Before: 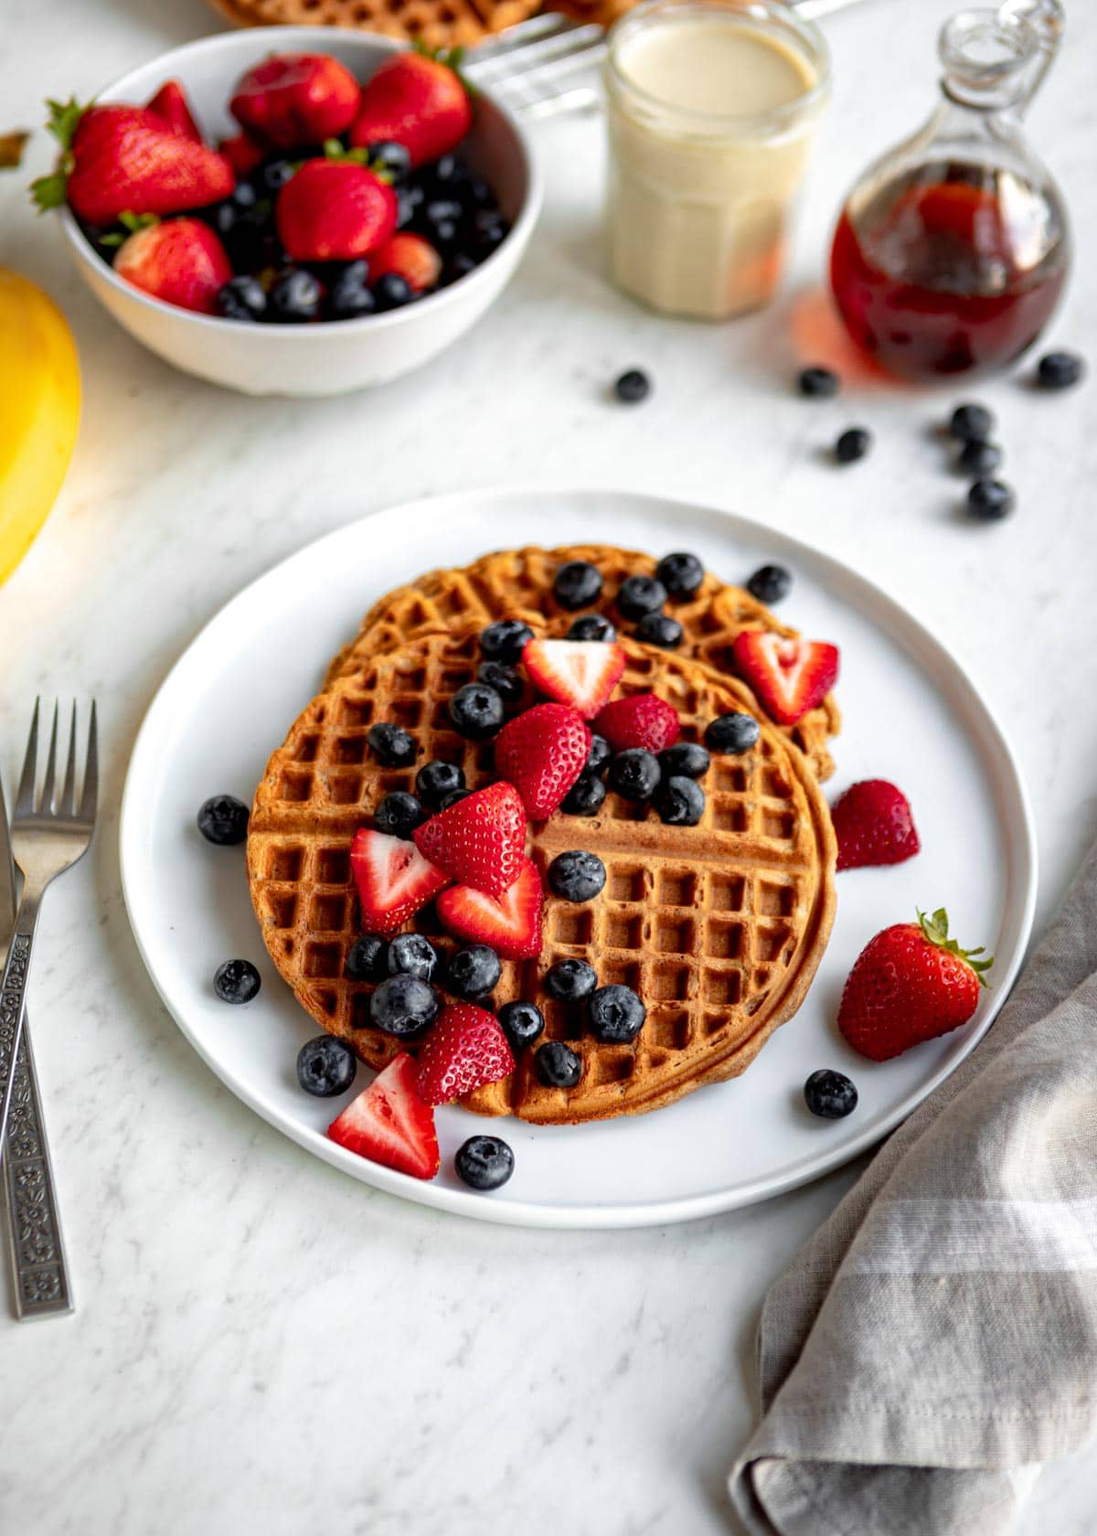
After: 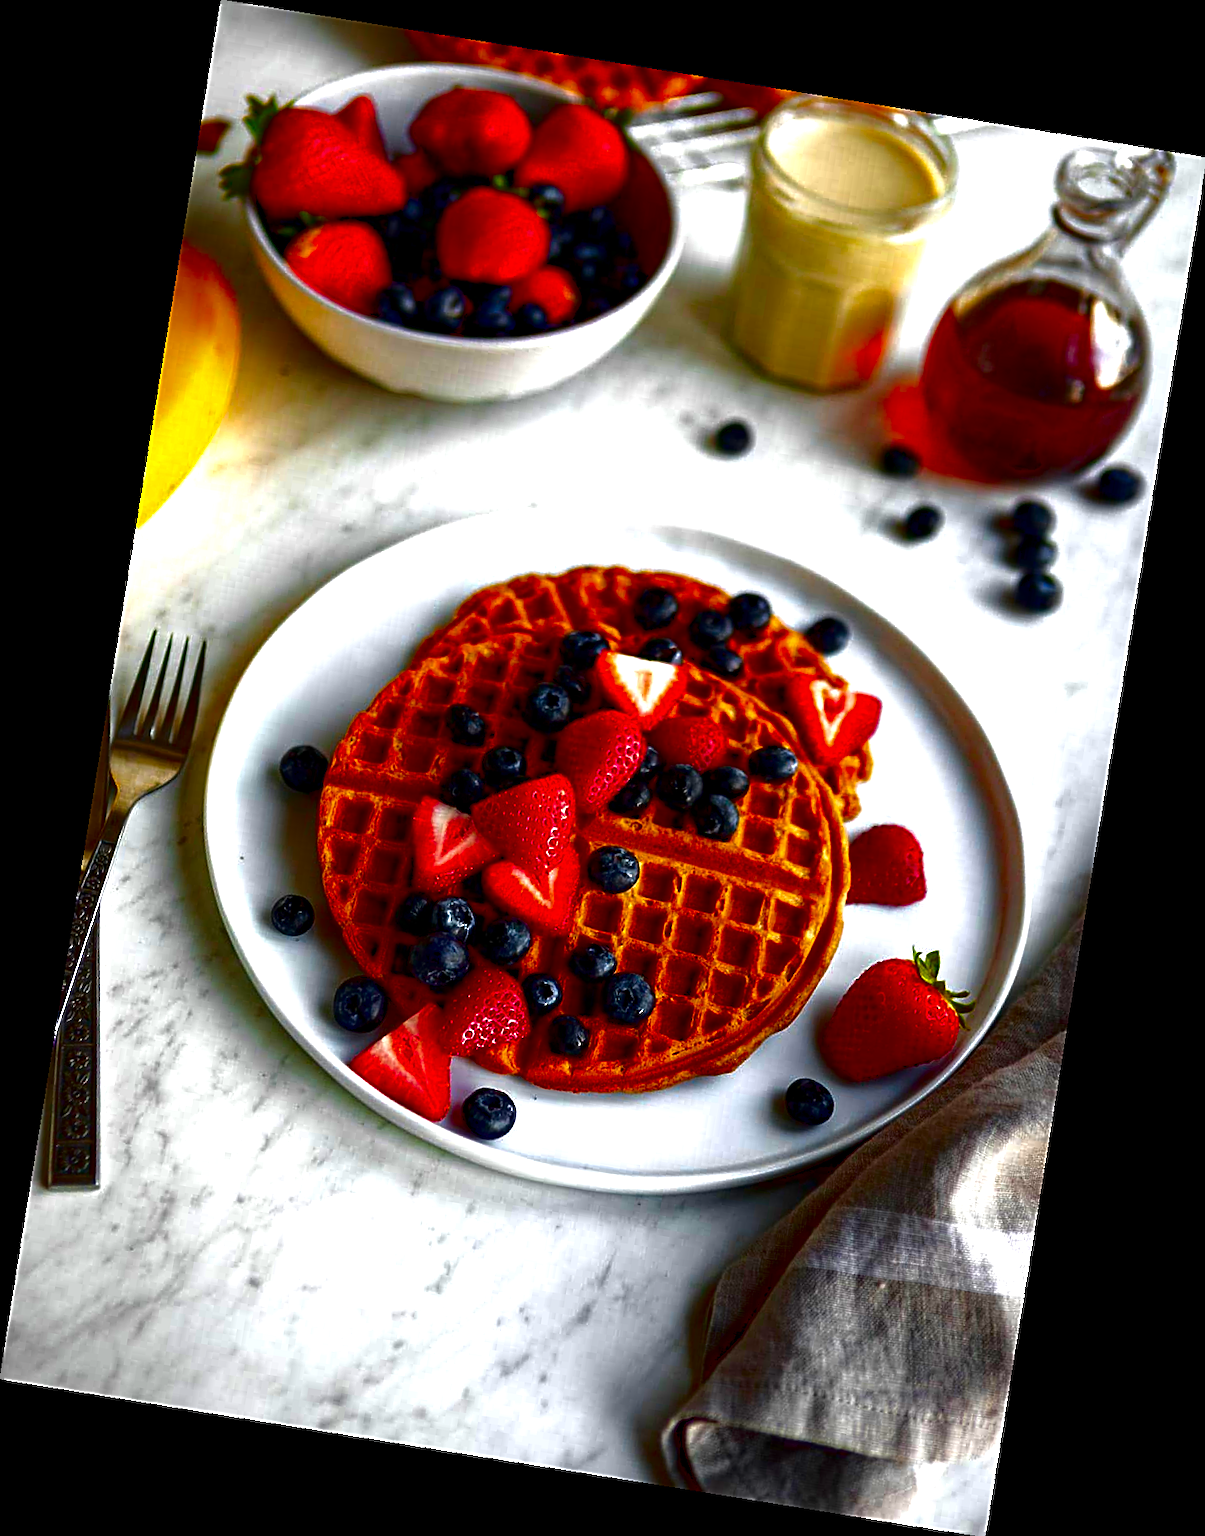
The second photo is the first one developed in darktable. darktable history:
contrast brightness saturation: brightness -1, saturation 1
haze removal: compatibility mode true, adaptive false
exposure: black level correction 0, exposure 0.3 EV, compensate highlight preservation false
sharpen: on, module defaults
rotate and perspective: rotation 9.12°, automatic cropping off
tone equalizer: on, module defaults
base curve: curves: ch0 [(0, 0) (0.262, 0.32) (0.722, 0.705) (1, 1)]
